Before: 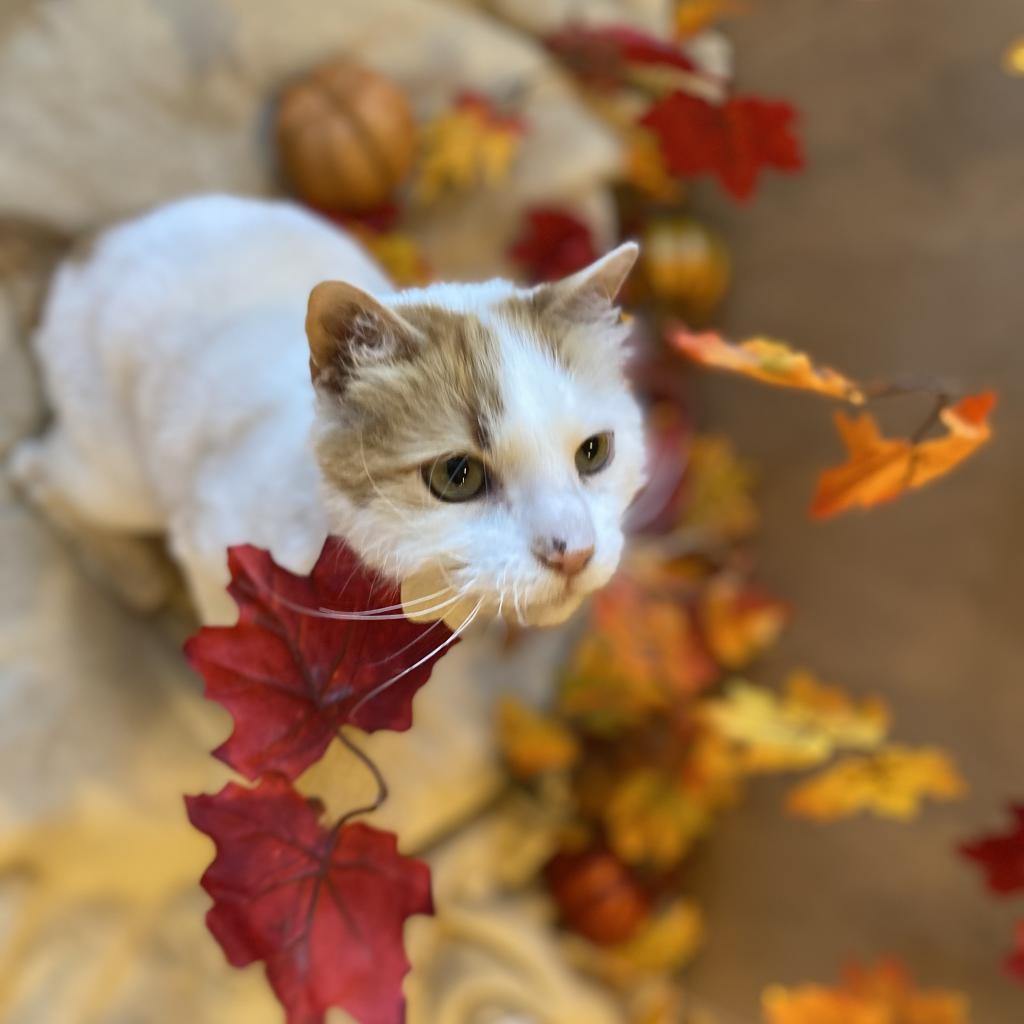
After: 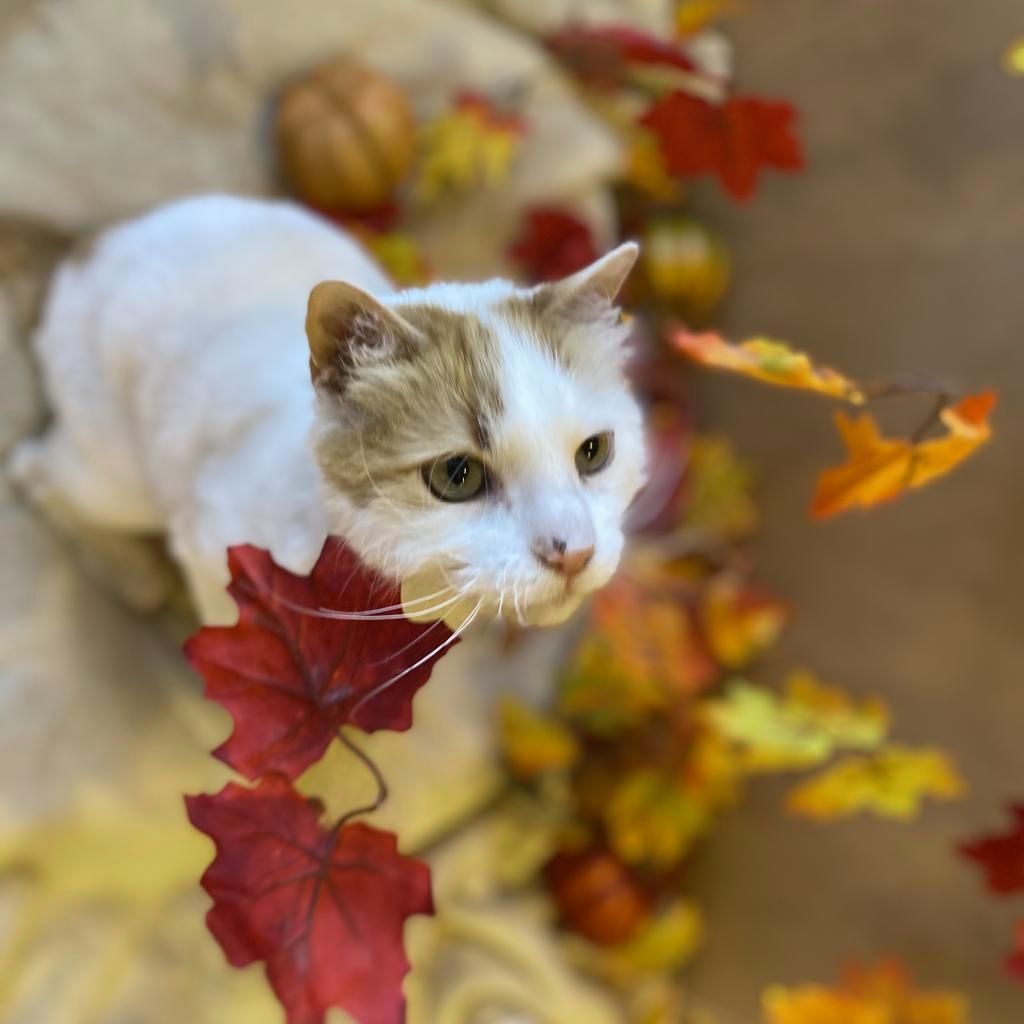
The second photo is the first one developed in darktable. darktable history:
color zones: curves: ch2 [(0, 0.5) (0.143, 0.517) (0.286, 0.571) (0.429, 0.522) (0.571, 0.5) (0.714, 0.5) (0.857, 0.5) (1, 0.5)]
